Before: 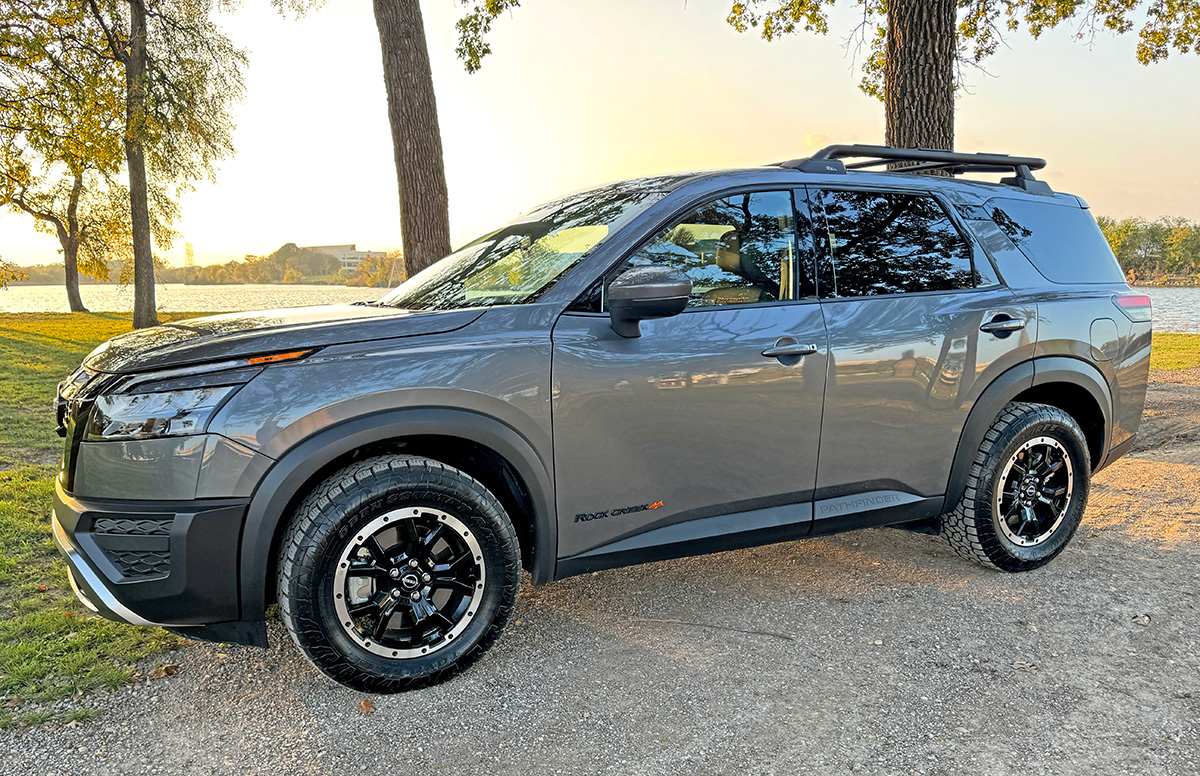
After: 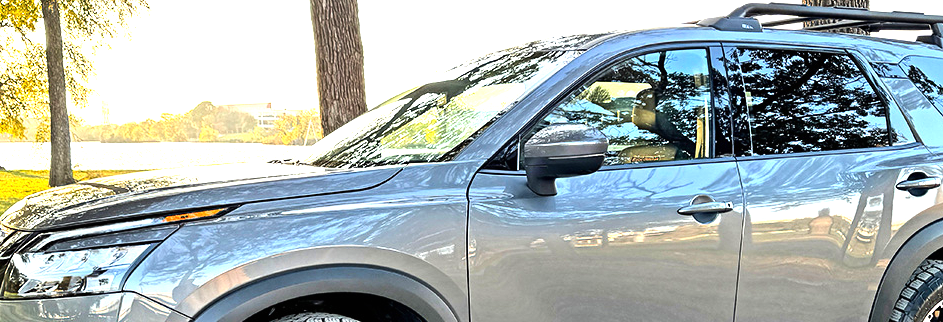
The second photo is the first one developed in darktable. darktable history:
tone equalizer: -8 EV -0.75 EV, -7 EV -0.7 EV, -6 EV -0.6 EV, -5 EV -0.4 EV, -3 EV 0.4 EV, -2 EV 0.6 EV, -1 EV 0.7 EV, +0 EV 0.75 EV, edges refinement/feathering 500, mask exposure compensation -1.57 EV, preserve details no
crop: left 7.036%, top 18.398%, right 14.379%, bottom 40.043%
exposure: black level correction 0, exposure 0.7 EV, compensate exposure bias true, compensate highlight preservation false
